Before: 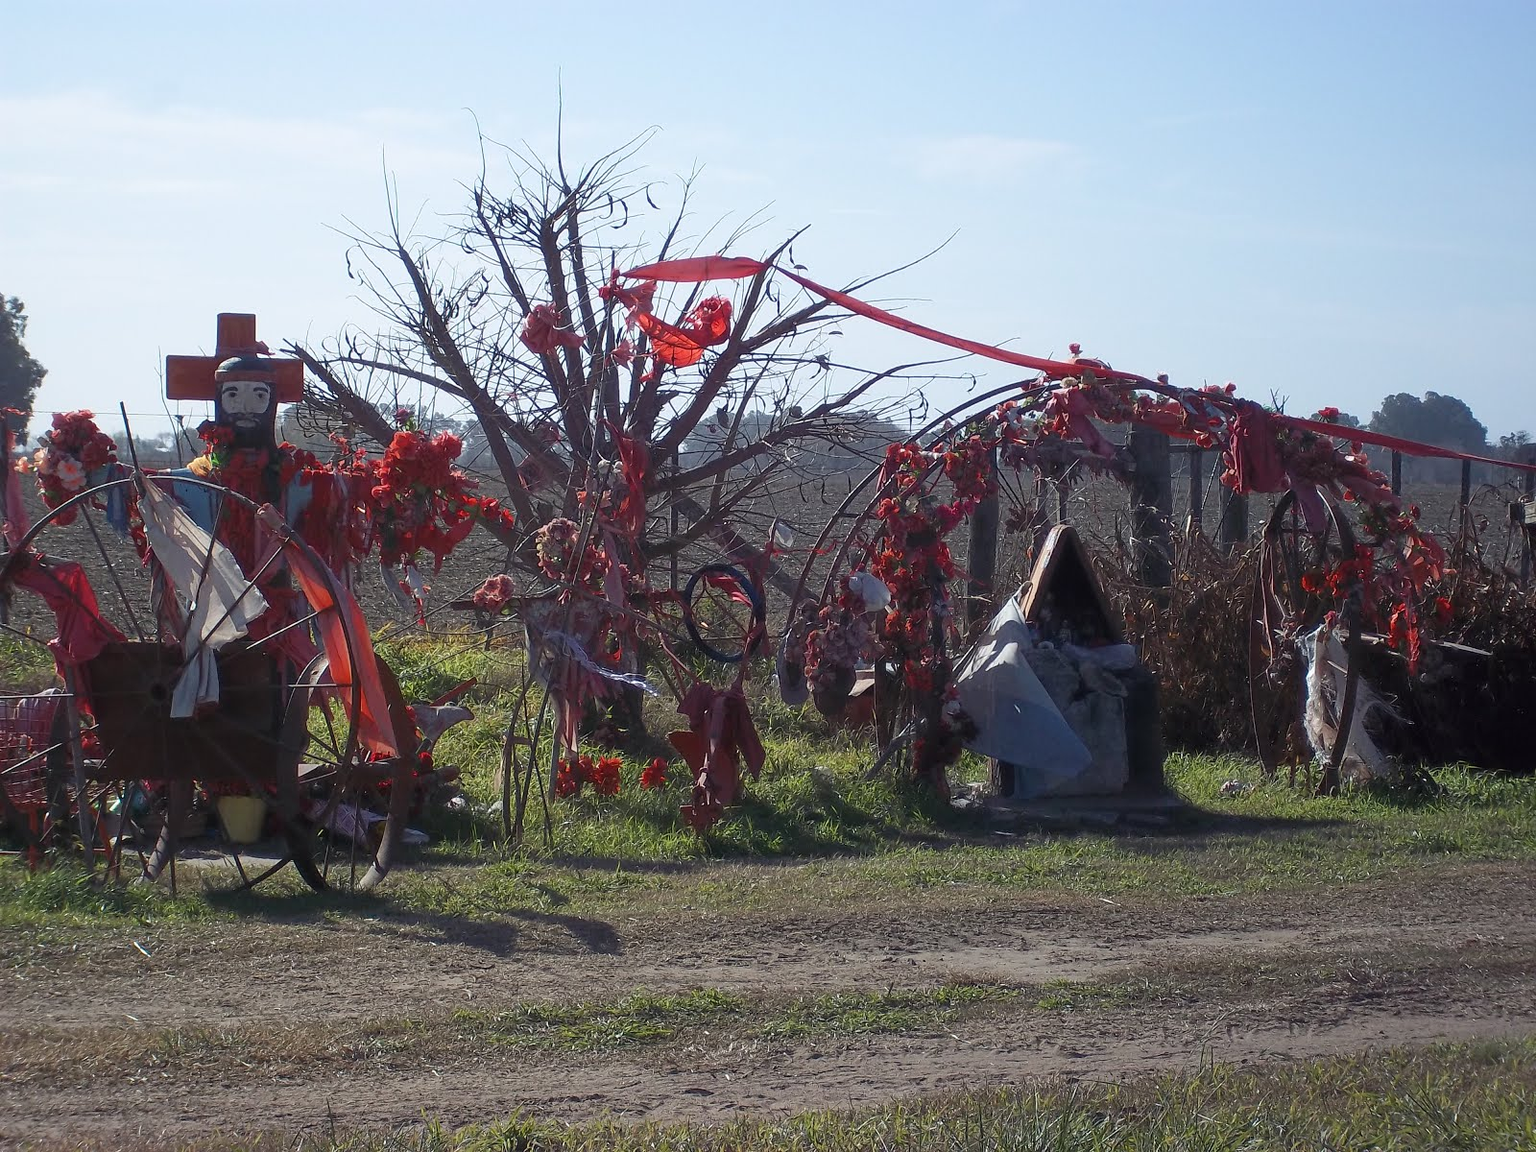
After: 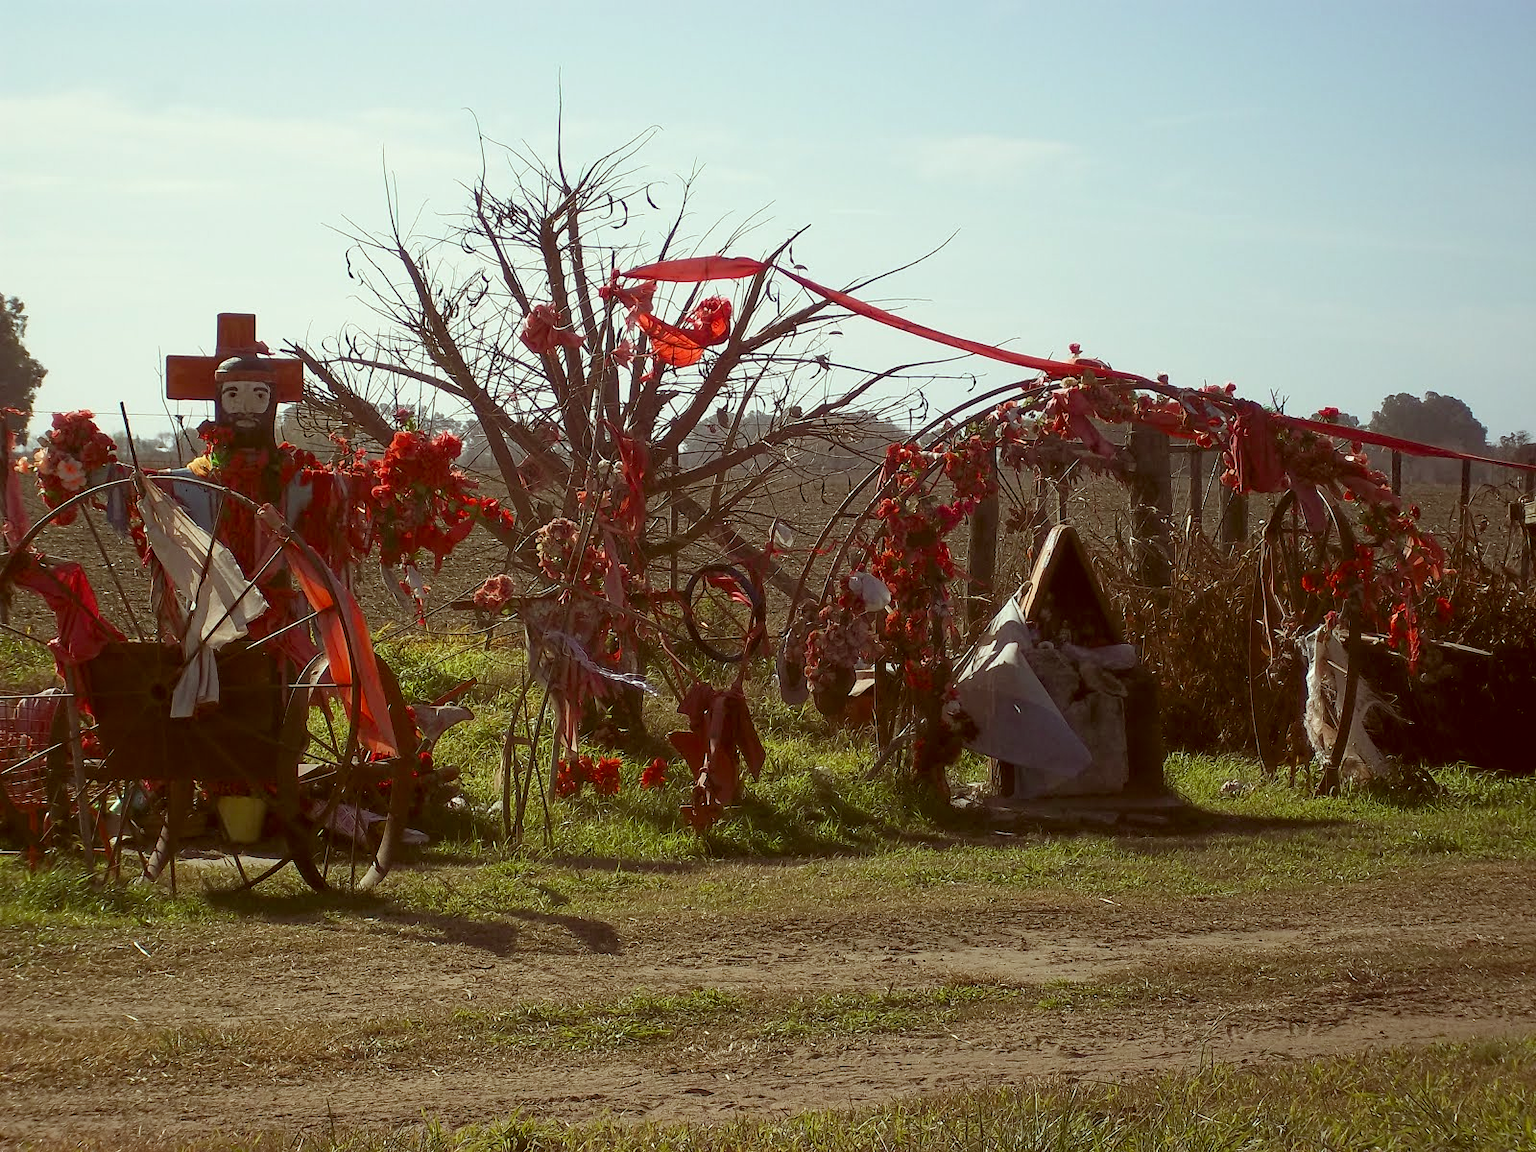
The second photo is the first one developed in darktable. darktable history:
color correction: highlights a* -5.3, highlights b* 9.8, shadows a* 9.8, shadows b* 24.26
haze removal: compatibility mode true, adaptive false
